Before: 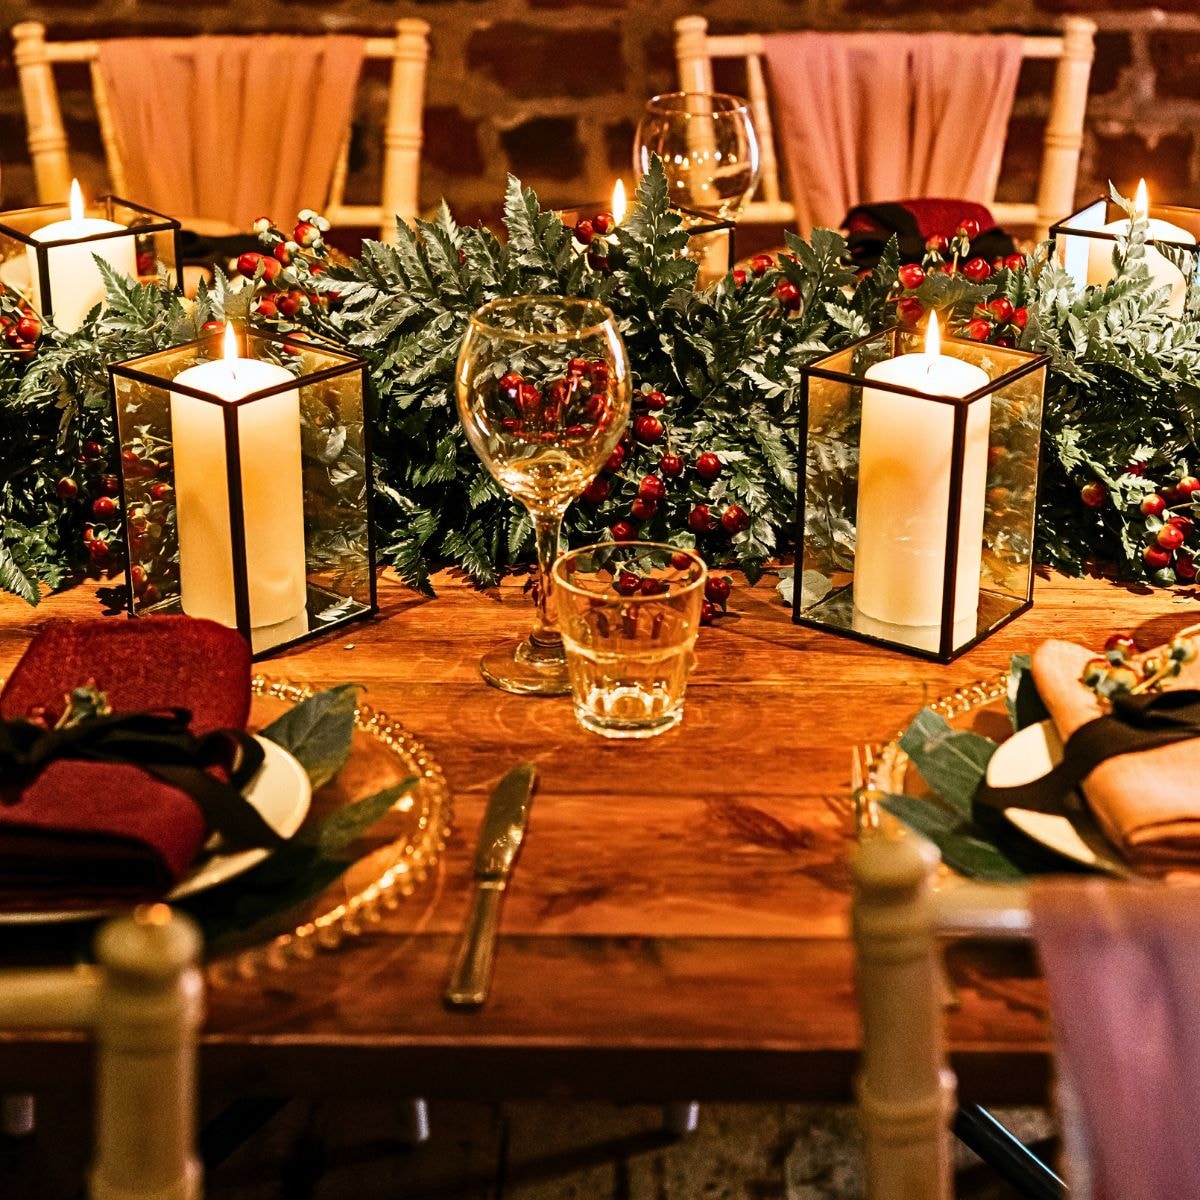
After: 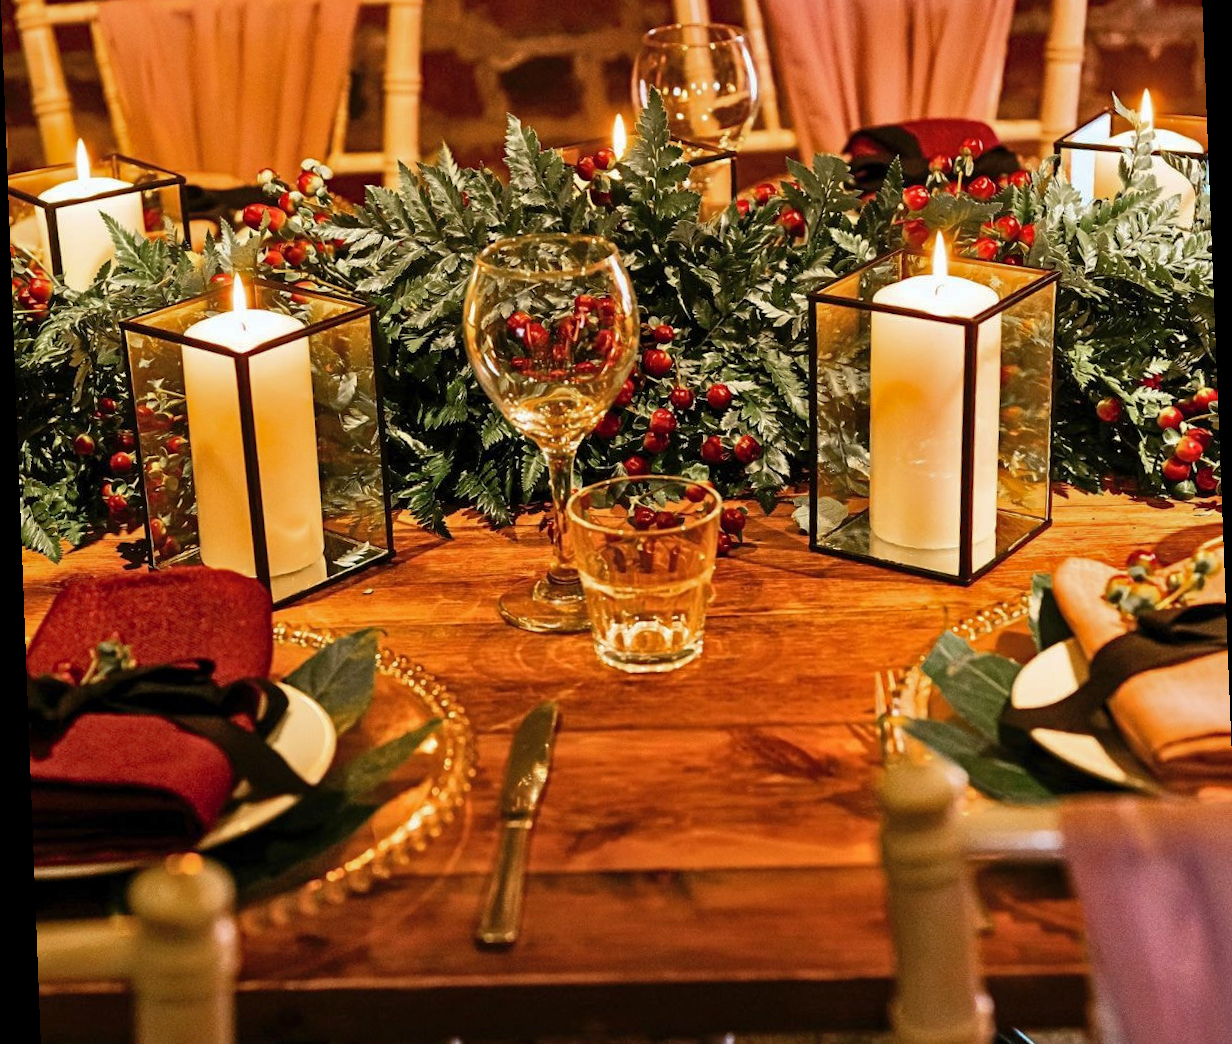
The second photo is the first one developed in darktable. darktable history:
rotate and perspective: rotation -2.22°, lens shift (horizontal) -0.022, automatic cropping off
crop: top 7.625%, bottom 8.027%
shadows and highlights: on, module defaults
